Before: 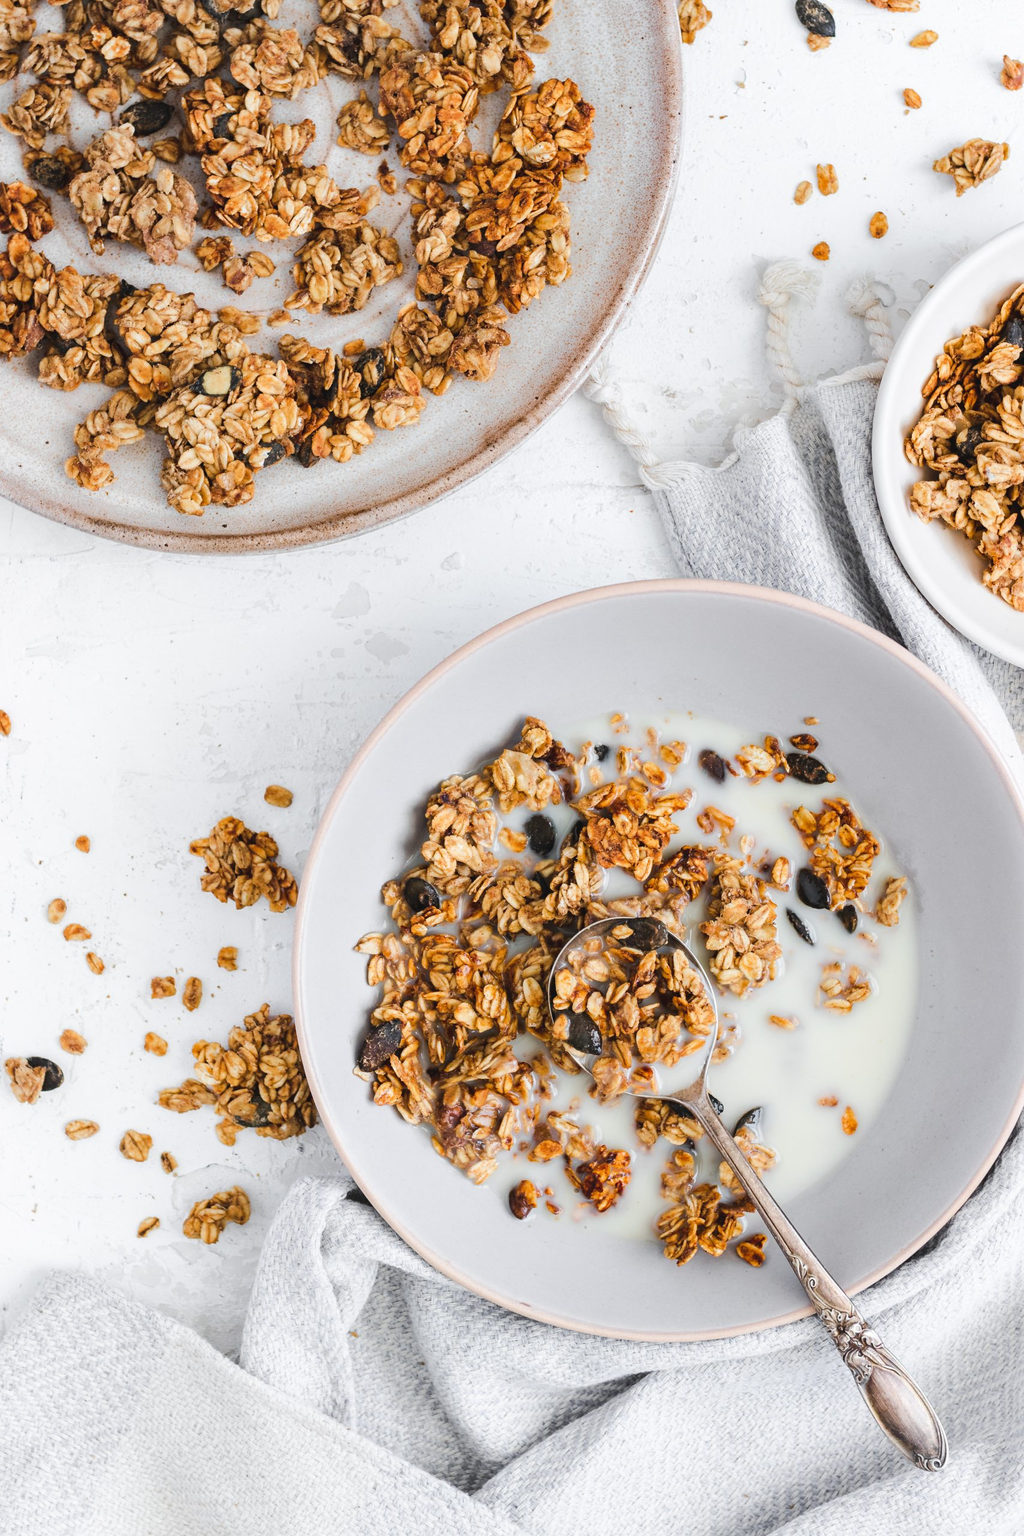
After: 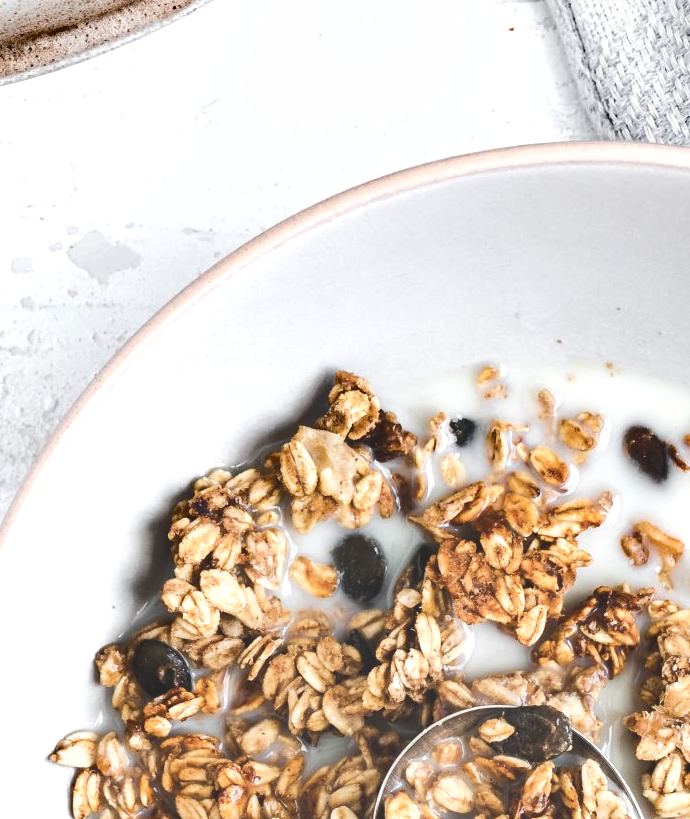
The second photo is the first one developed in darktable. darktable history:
contrast brightness saturation: contrast -0.26, saturation -0.43
exposure: black level correction 0, exposure 1.1 EV, compensate exposure bias true, compensate highlight preservation false
crop: left 31.751%, top 32.172%, right 27.8%, bottom 35.83%
shadows and highlights: shadows 60, soften with gaussian
